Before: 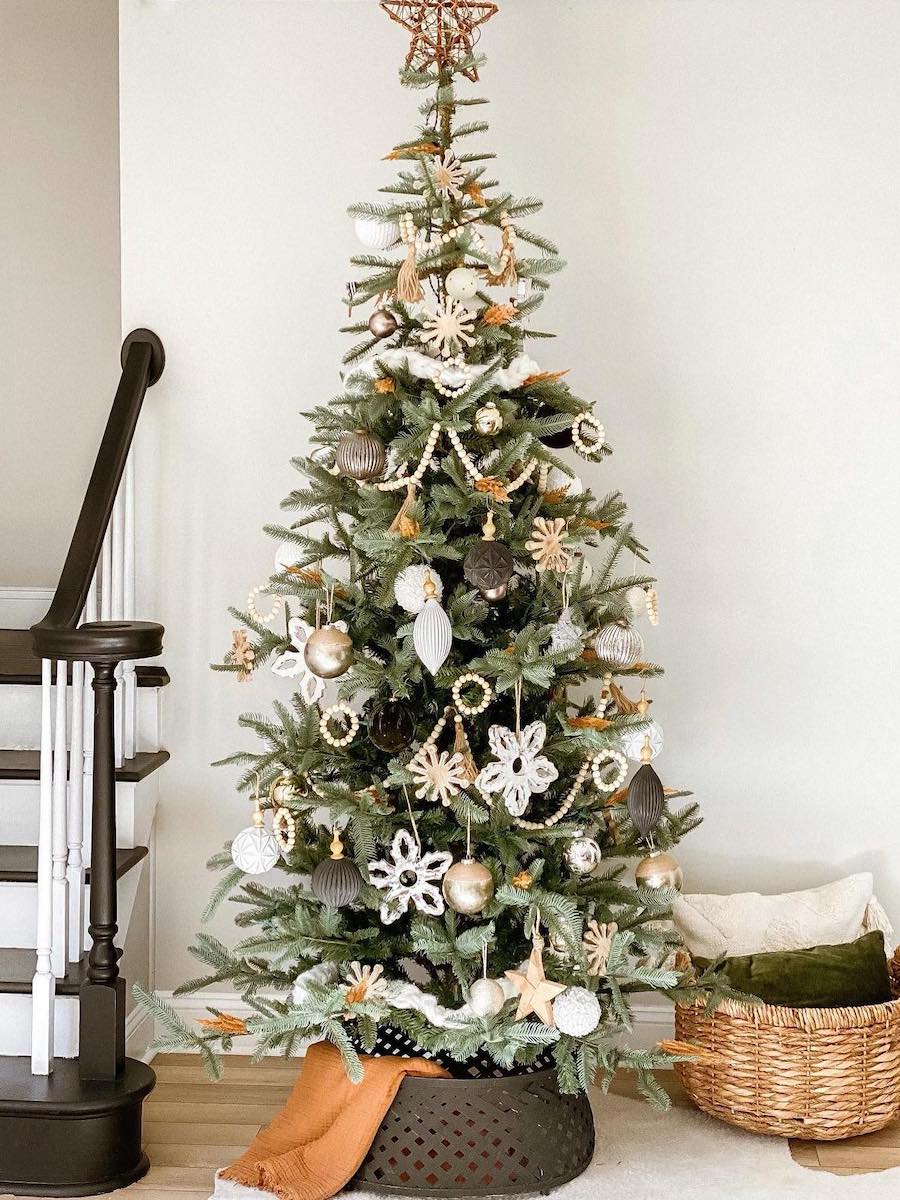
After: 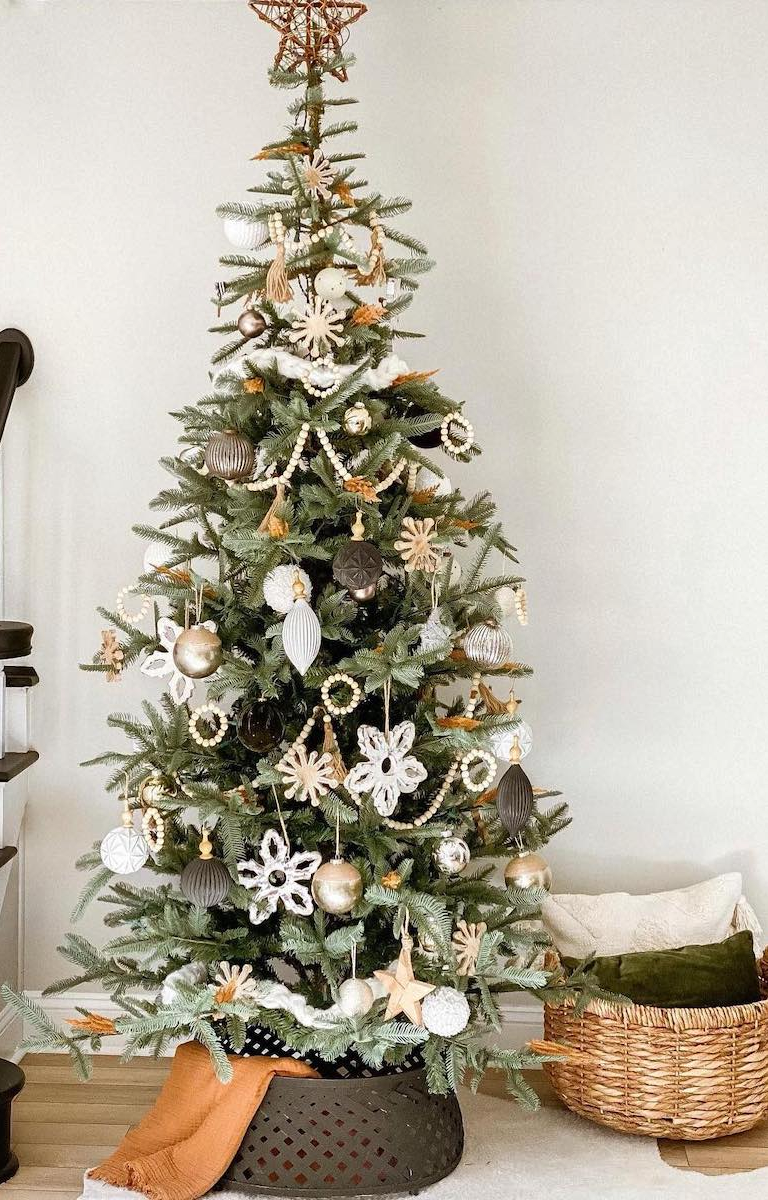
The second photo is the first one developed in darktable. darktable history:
crop and rotate: left 14.632%
shadows and highlights: radius 126.13, shadows 30.35, highlights -30.7, low approximation 0.01, soften with gaussian
